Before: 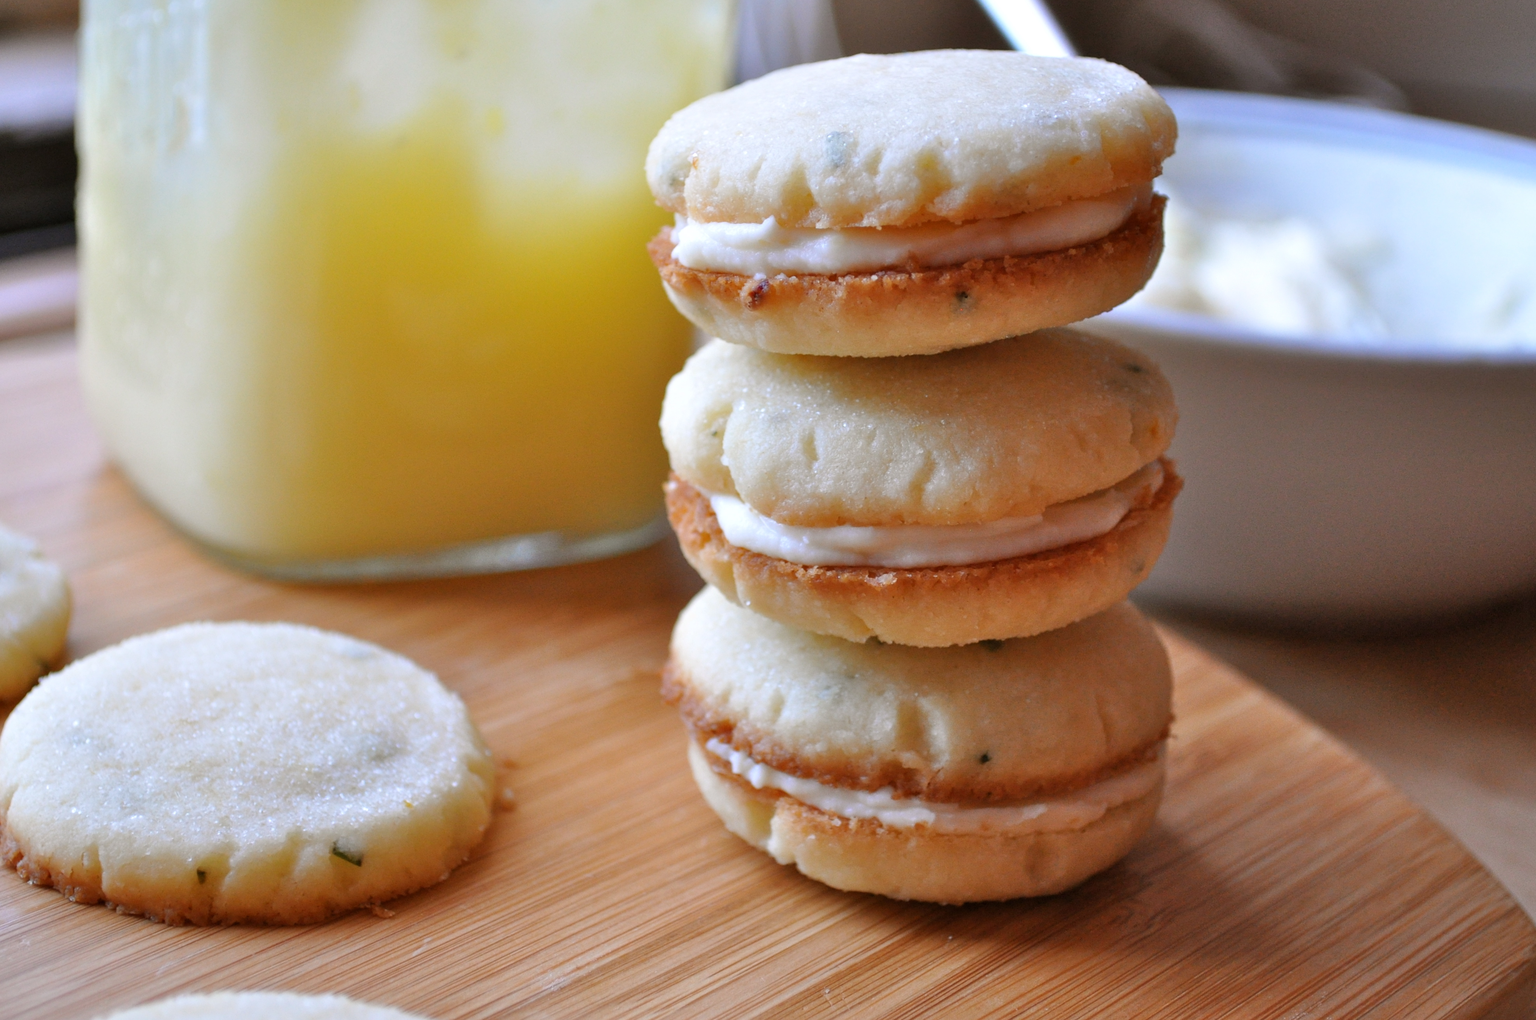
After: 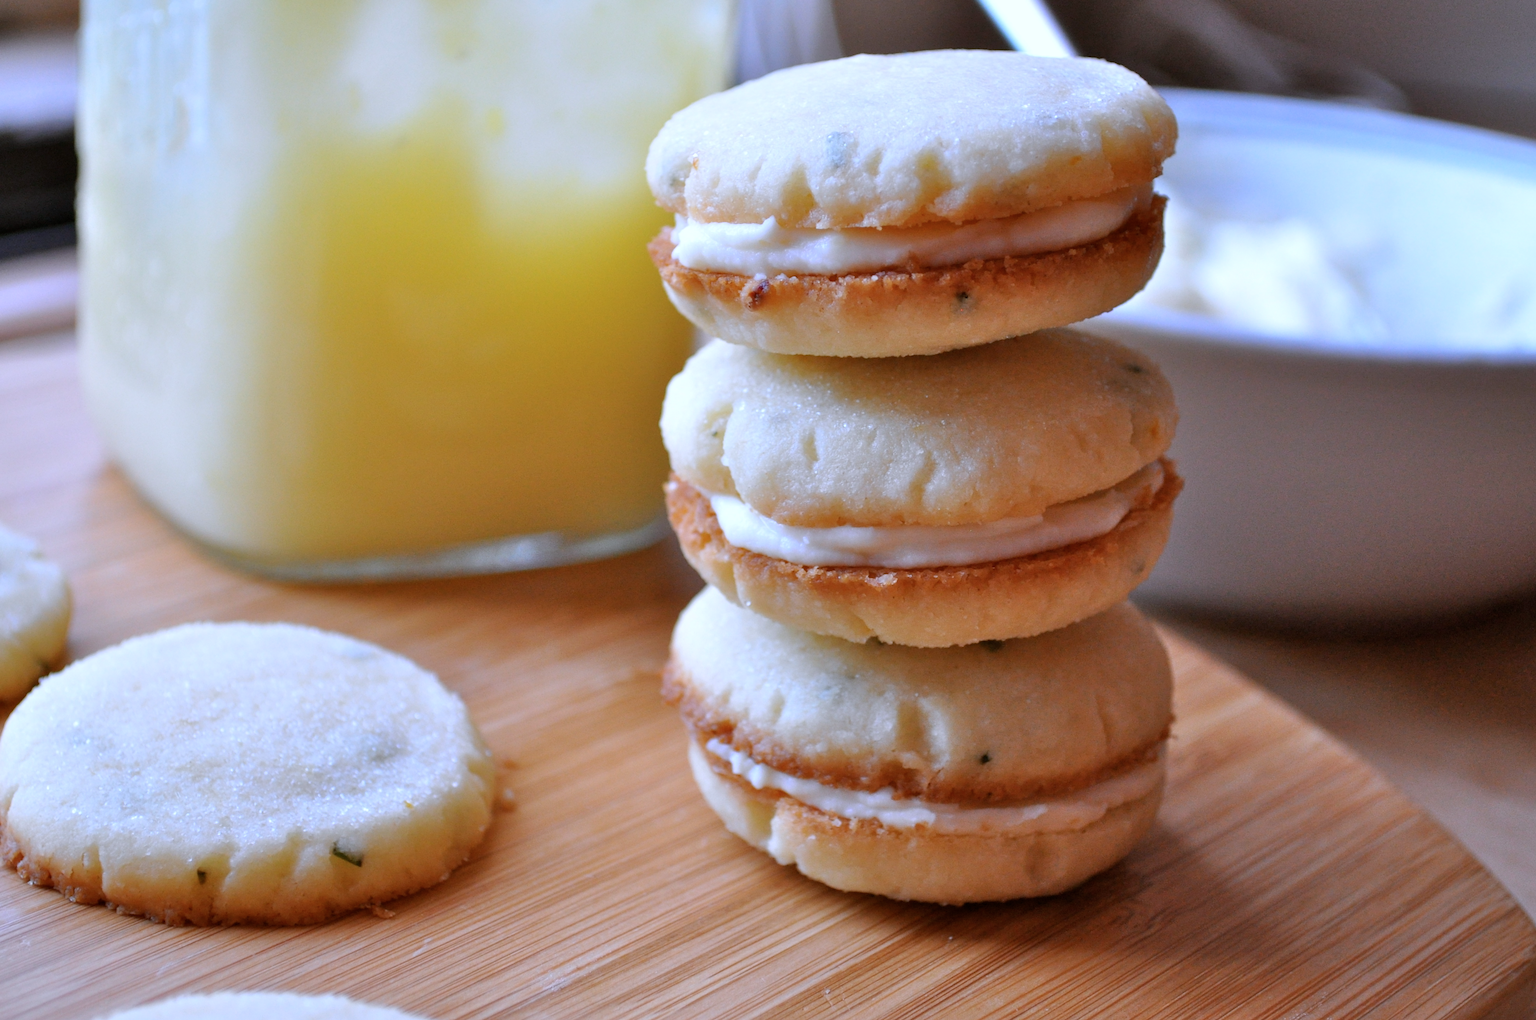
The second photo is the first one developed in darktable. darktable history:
color calibration: illuminant as shot in camera, x 0.37, y 0.382, temperature 4318.29 K
